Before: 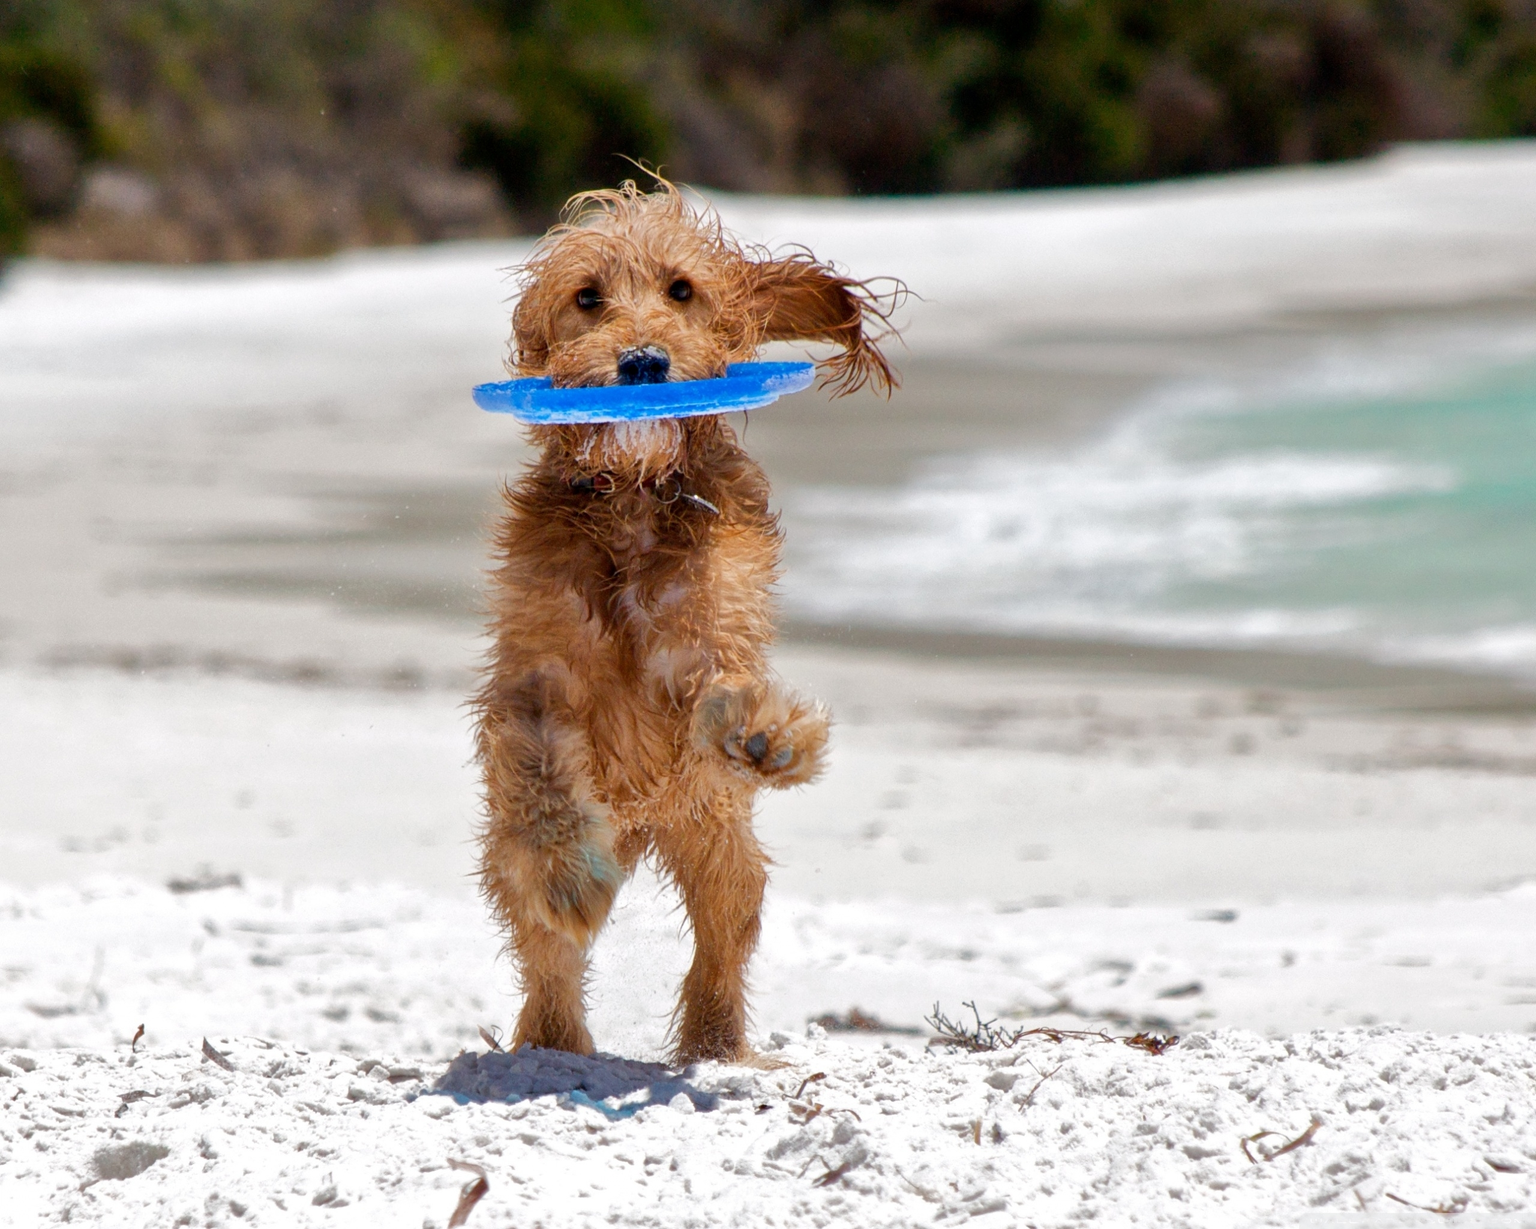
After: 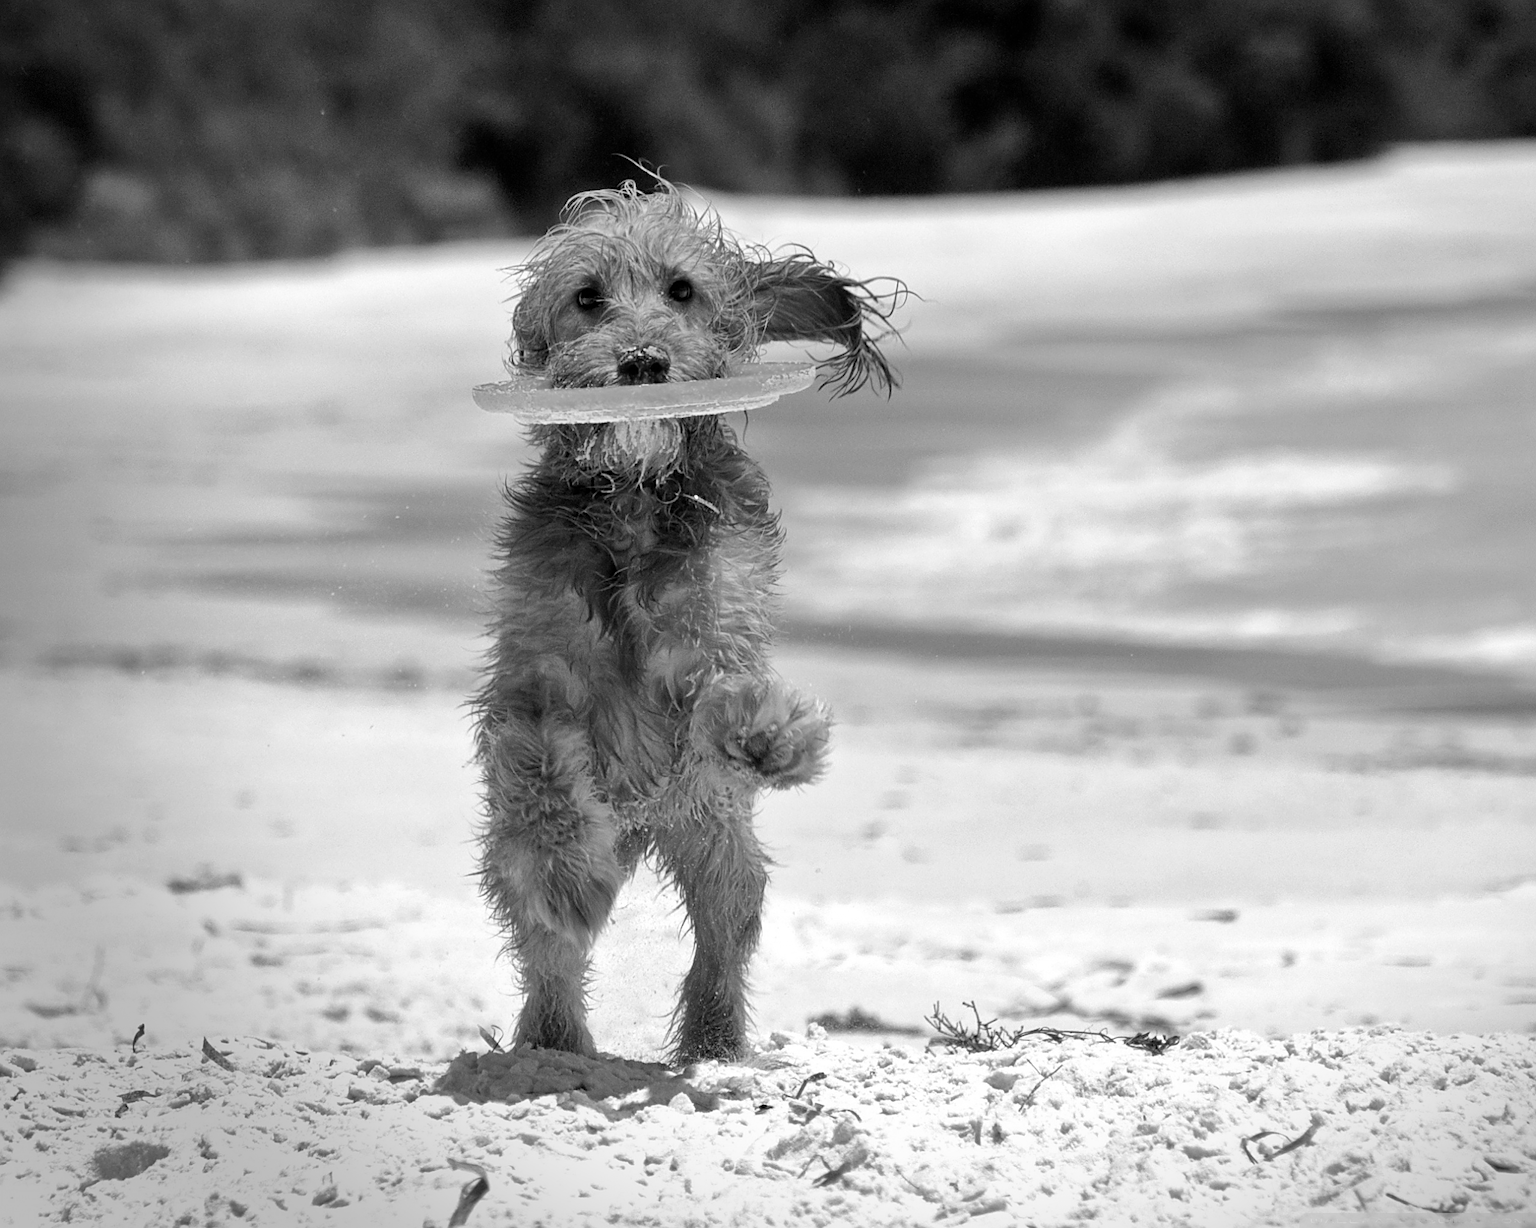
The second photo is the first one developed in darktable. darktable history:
color calibration: output gray [0.22, 0.42, 0.37, 0], x 0.367, y 0.379, temperature 4398.02 K
sharpen: on, module defaults
vignetting: center (0.217, -0.228), dithering 8-bit output, unbound false
